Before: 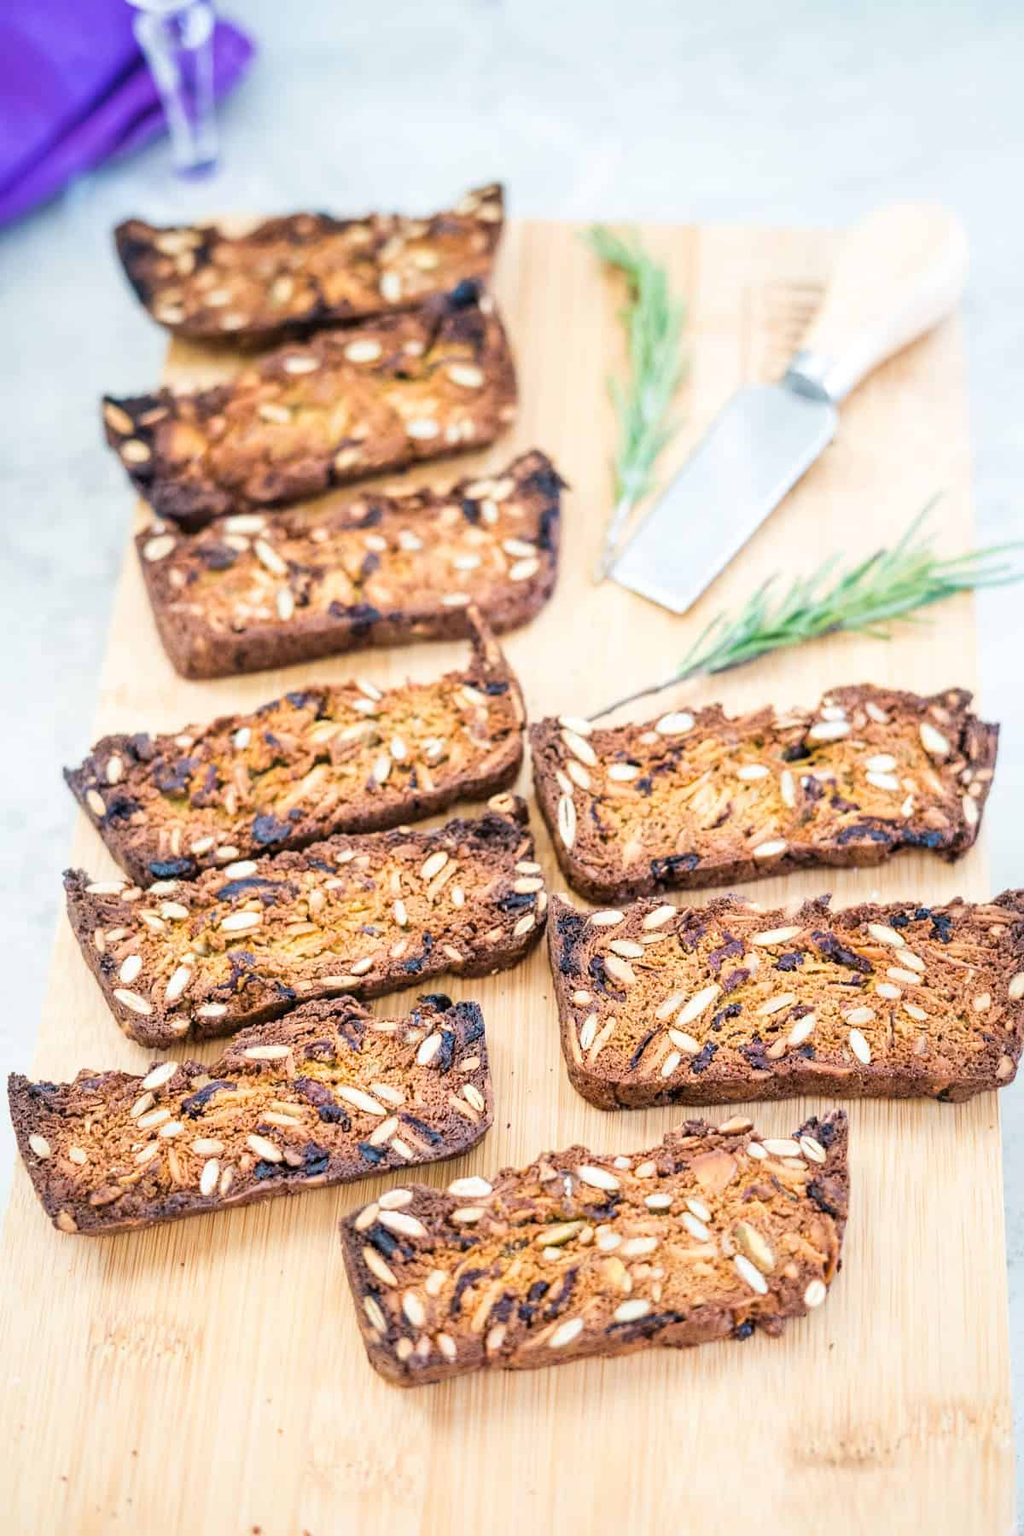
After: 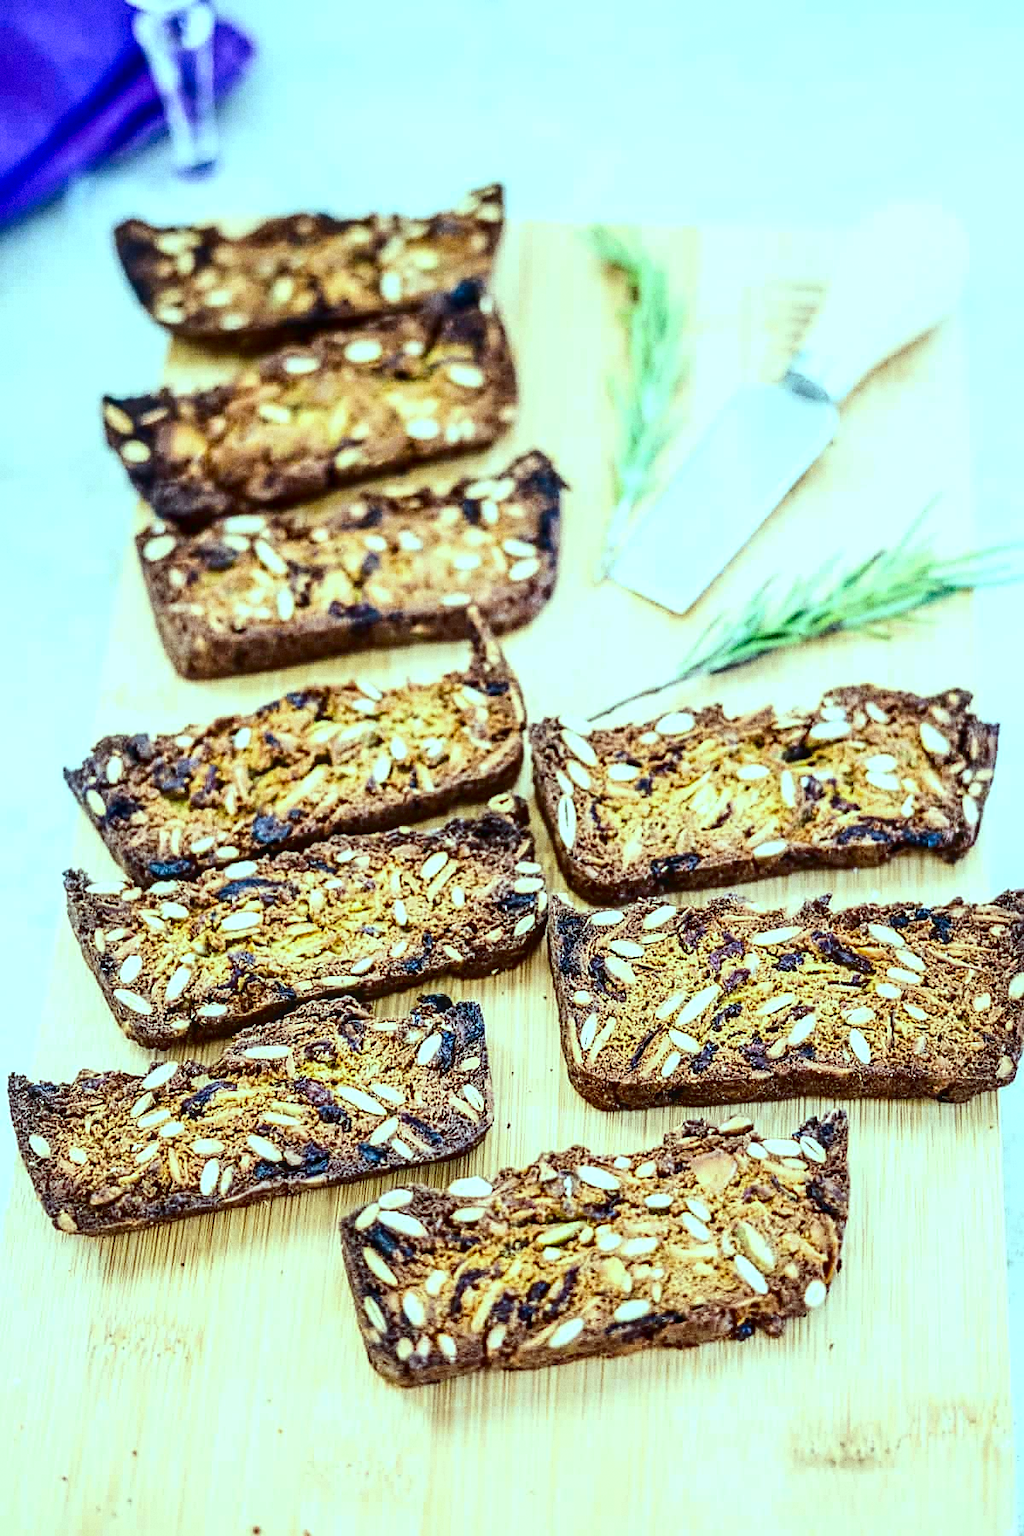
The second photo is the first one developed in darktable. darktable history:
local contrast: on, module defaults
contrast brightness saturation: contrast 0.24, brightness -0.24, saturation 0.14
sharpen: on, module defaults
grain: on, module defaults
color balance: mode lift, gamma, gain (sRGB), lift [0.997, 0.979, 1.021, 1.011], gamma [1, 1.084, 0.916, 0.998], gain [1, 0.87, 1.13, 1.101], contrast 4.55%, contrast fulcrum 38.24%, output saturation 104.09%
